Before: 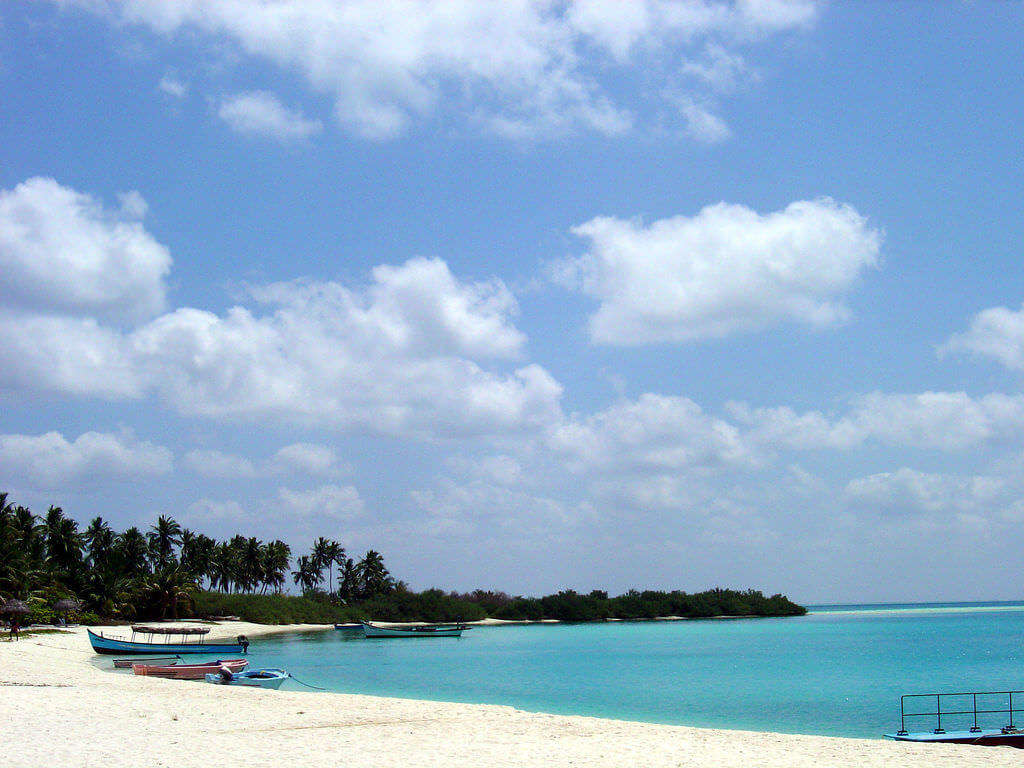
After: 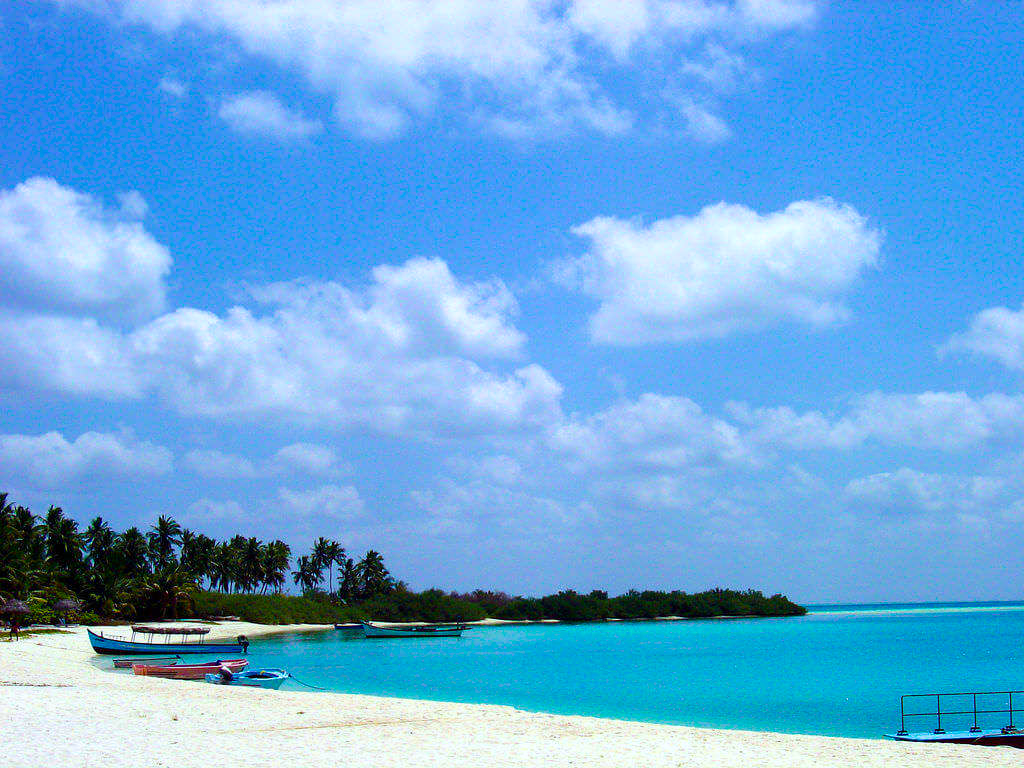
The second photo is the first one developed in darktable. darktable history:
velvia: strength 51%, mid-tones bias 0.51
white balance: red 0.967, blue 1.049
